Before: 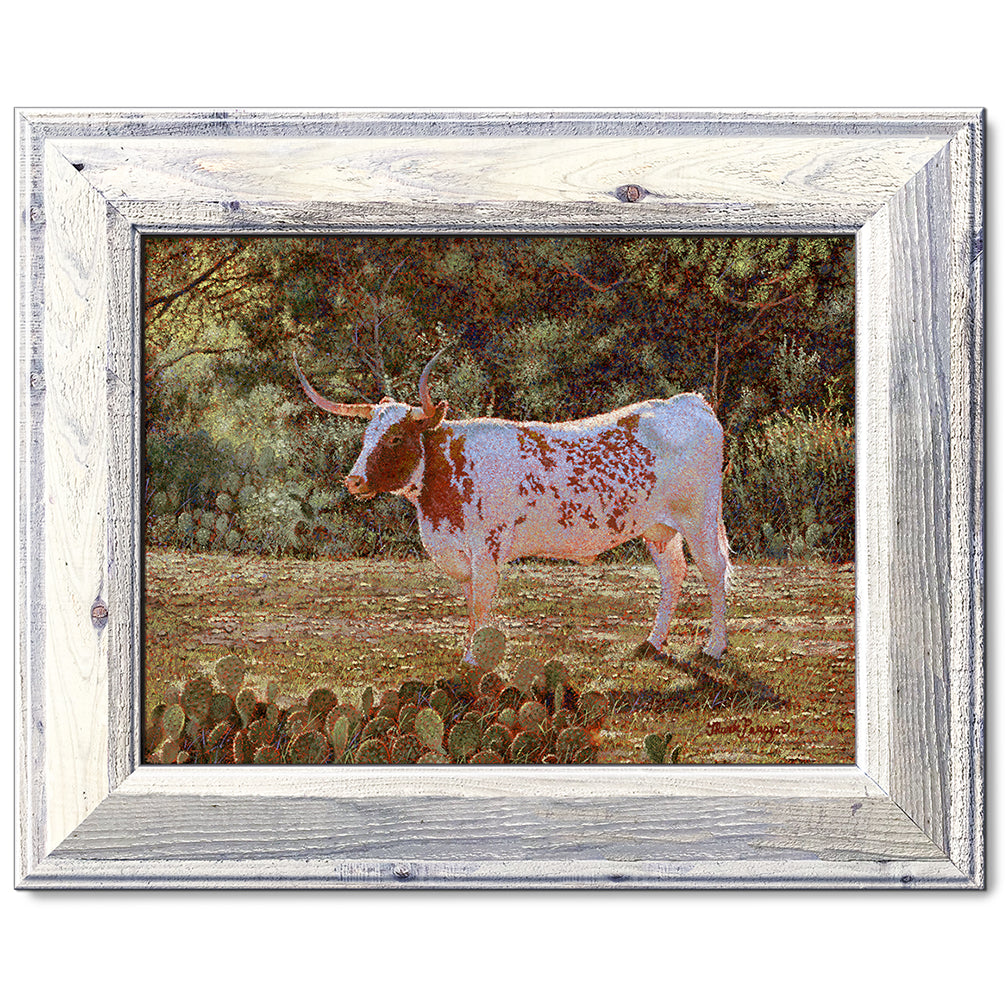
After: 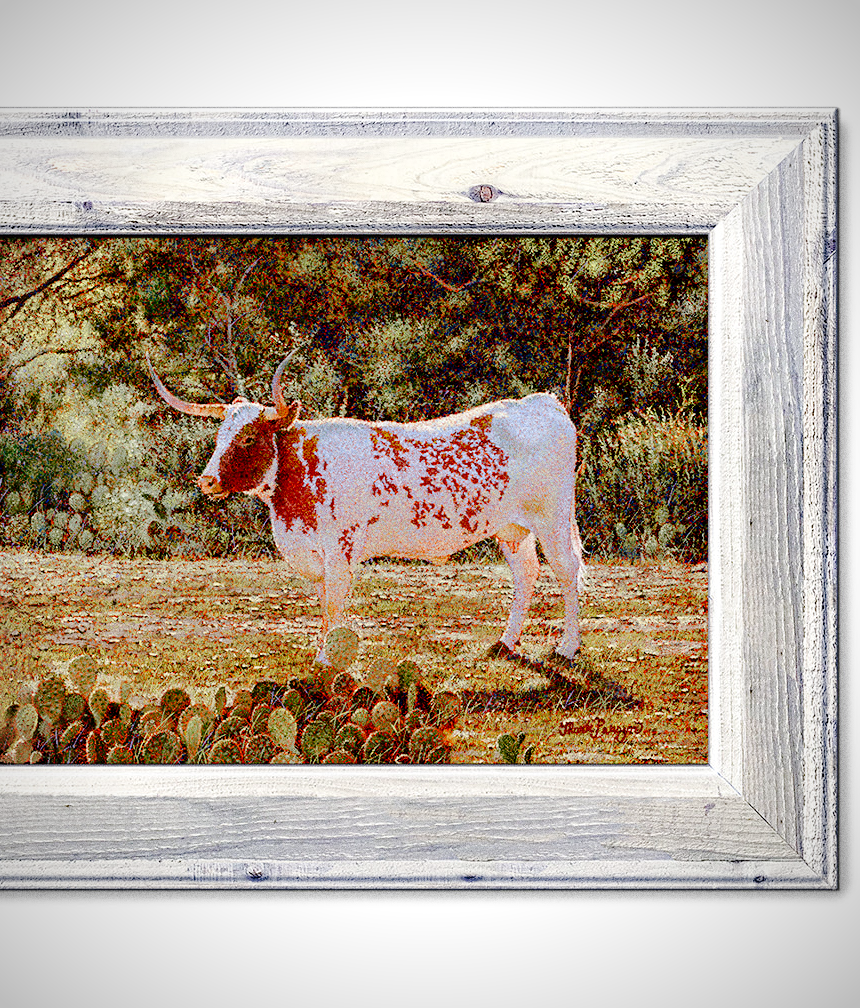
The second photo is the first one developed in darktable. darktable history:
exposure: black level correction 0.009, exposure 0.014 EV, compensate highlight preservation false
crop and rotate: left 14.584%
grain: coarseness 0.09 ISO, strength 40%
tone curve: curves: ch0 [(0, 0) (0.003, 0.013) (0.011, 0.012) (0.025, 0.011) (0.044, 0.016) (0.069, 0.029) (0.1, 0.045) (0.136, 0.074) (0.177, 0.123) (0.224, 0.207) (0.277, 0.313) (0.335, 0.414) (0.399, 0.509) (0.468, 0.599) (0.543, 0.663) (0.623, 0.728) (0.709, 0.79) (0.801, 0.854) (0.898, 0.925) (1, 1)], preserve colors none
vignetting: on, module defaults
